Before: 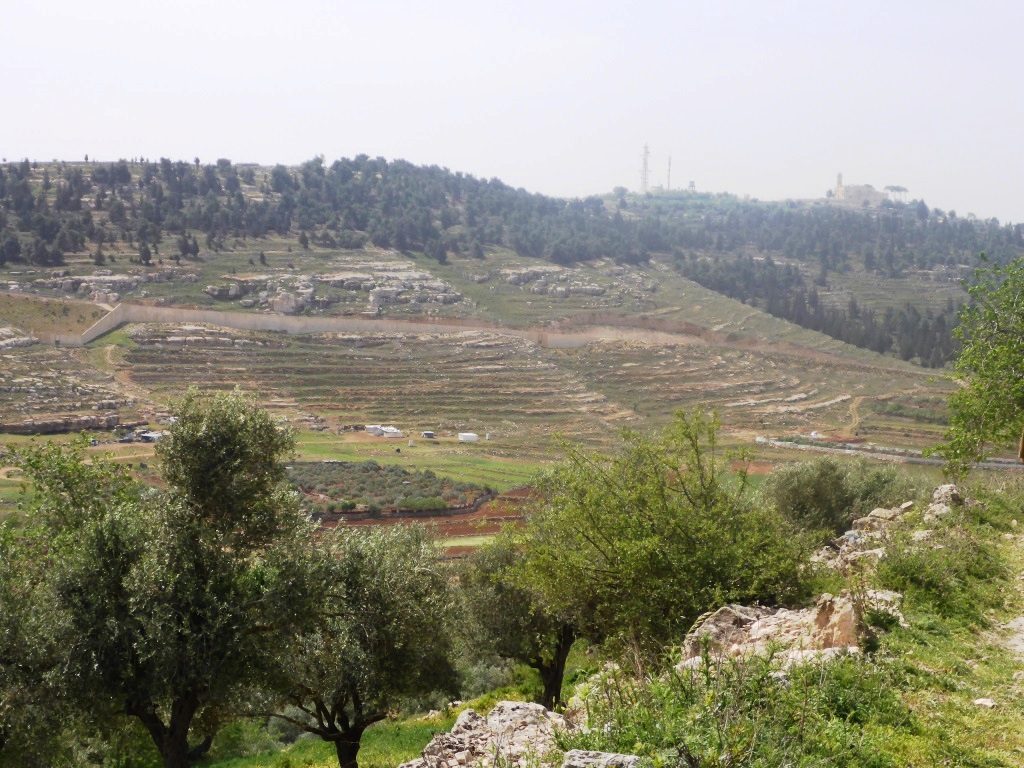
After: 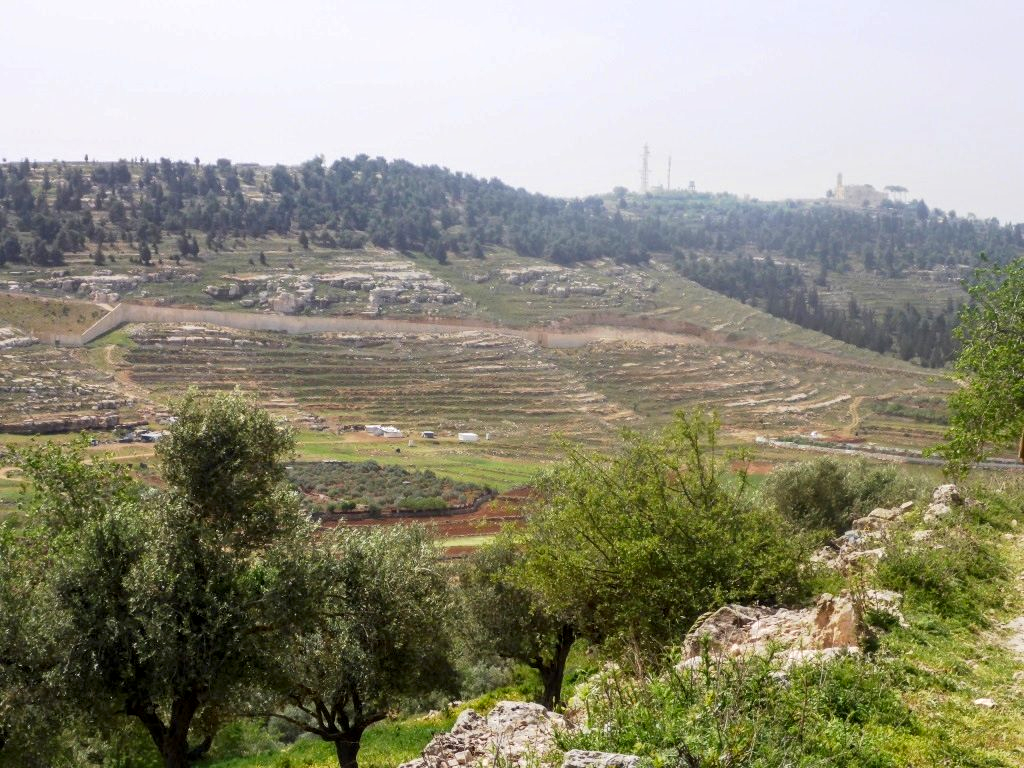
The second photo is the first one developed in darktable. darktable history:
local contrast: on, module defaults
contrast brightness saturation: saturation 0.124
